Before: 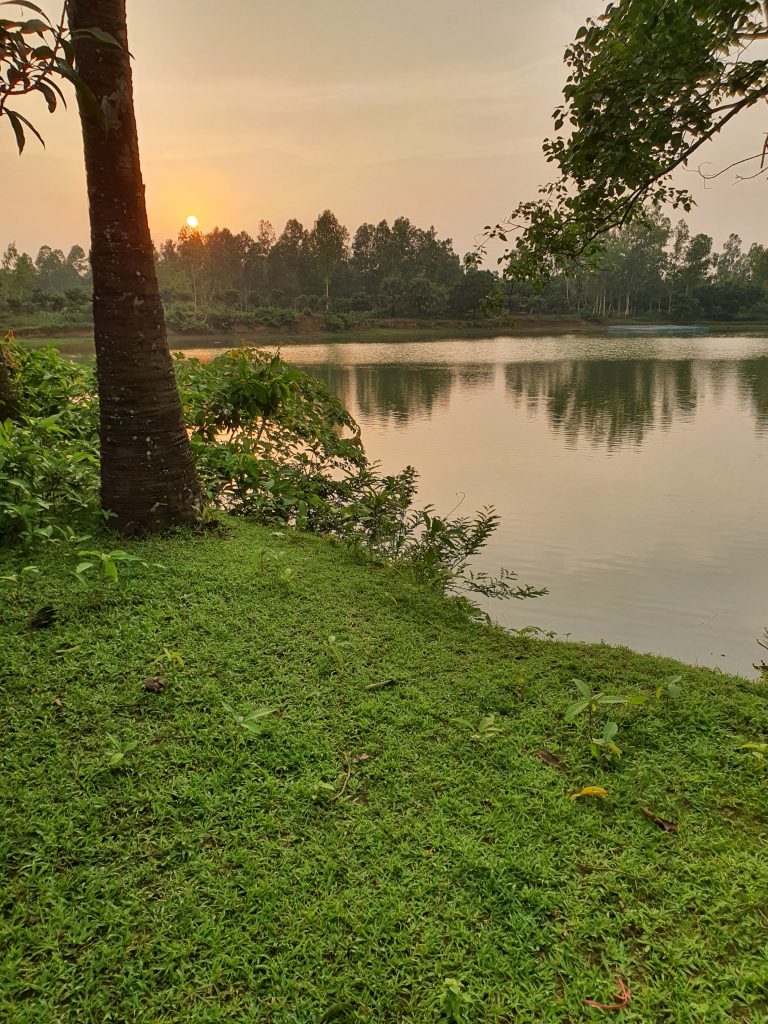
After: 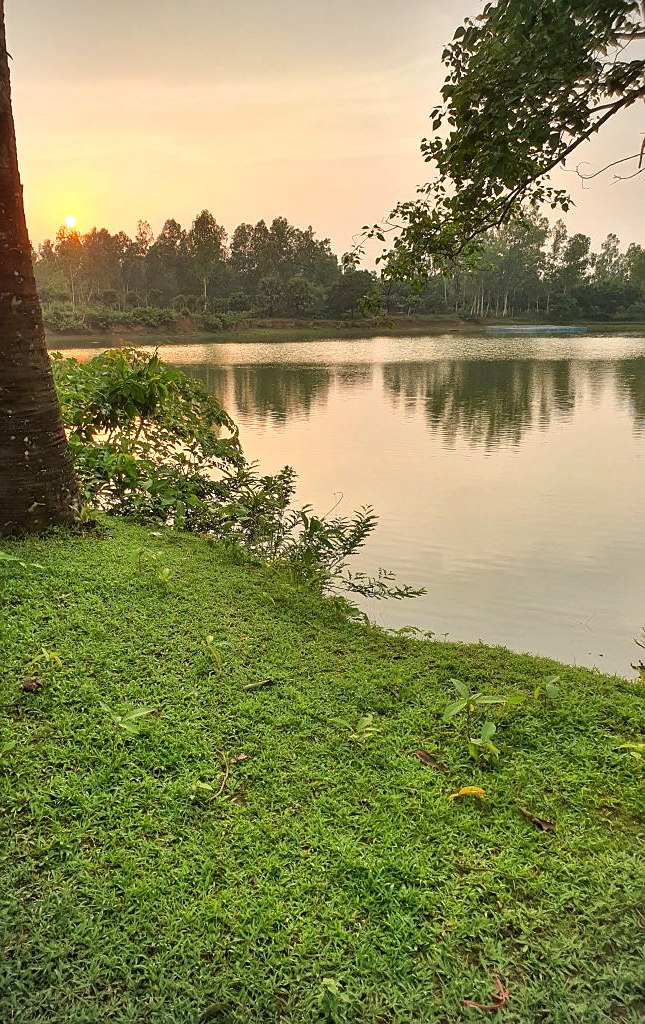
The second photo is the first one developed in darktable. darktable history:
crop: left 15.906%
exposure: black level correction 0, exposure 0.588 EV, compensate highlight preservation false
vignetting: on, module defaults
sharpen: radius 0.993
